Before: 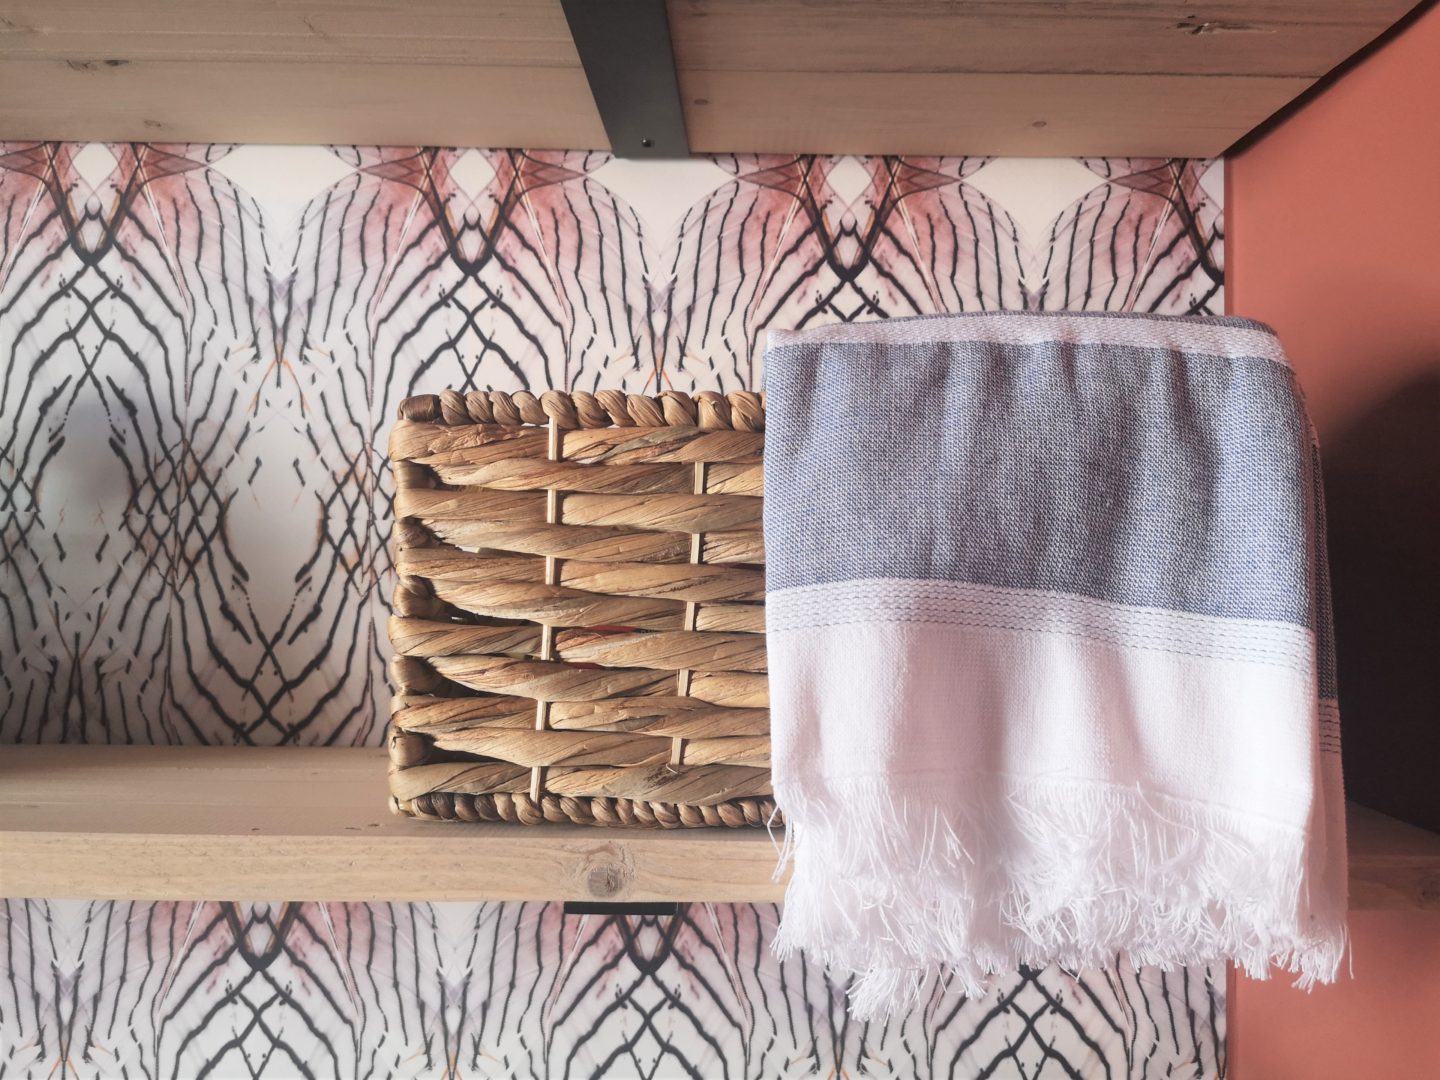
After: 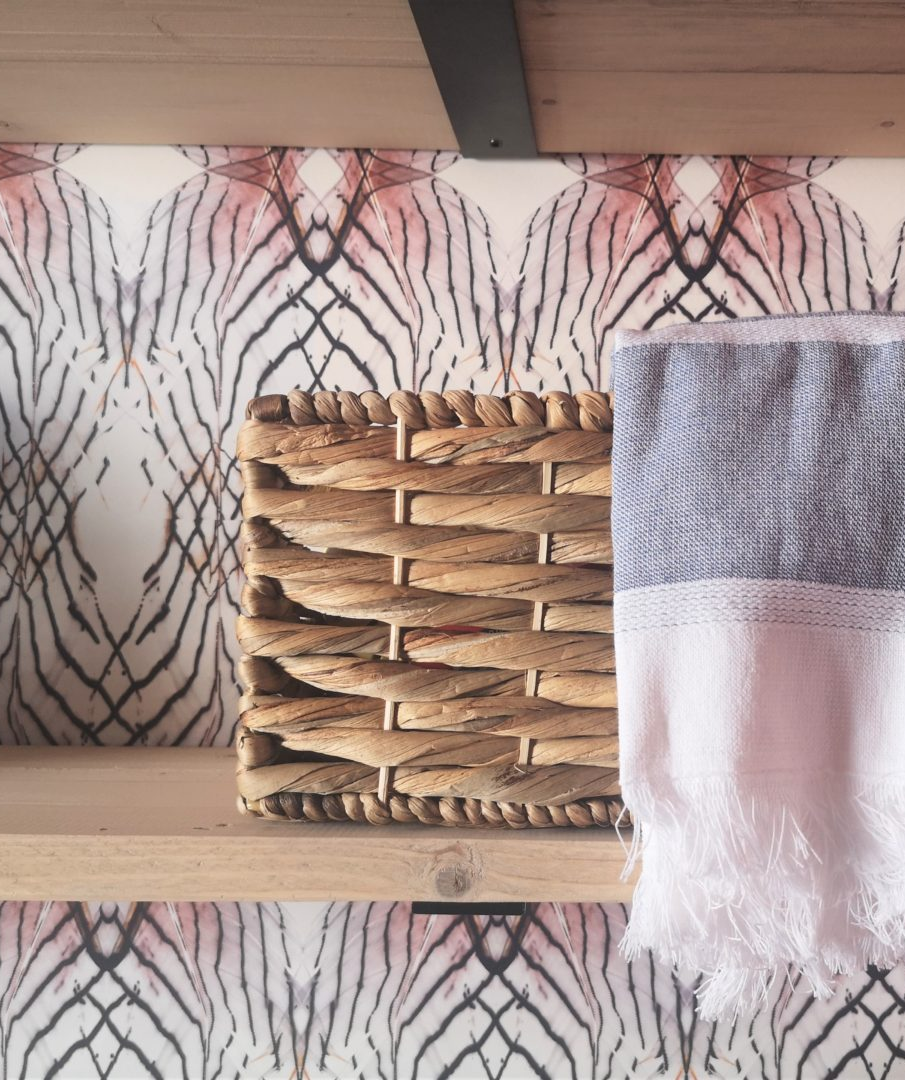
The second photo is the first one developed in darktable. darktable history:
crop: left 10.612%, right 26.47%
